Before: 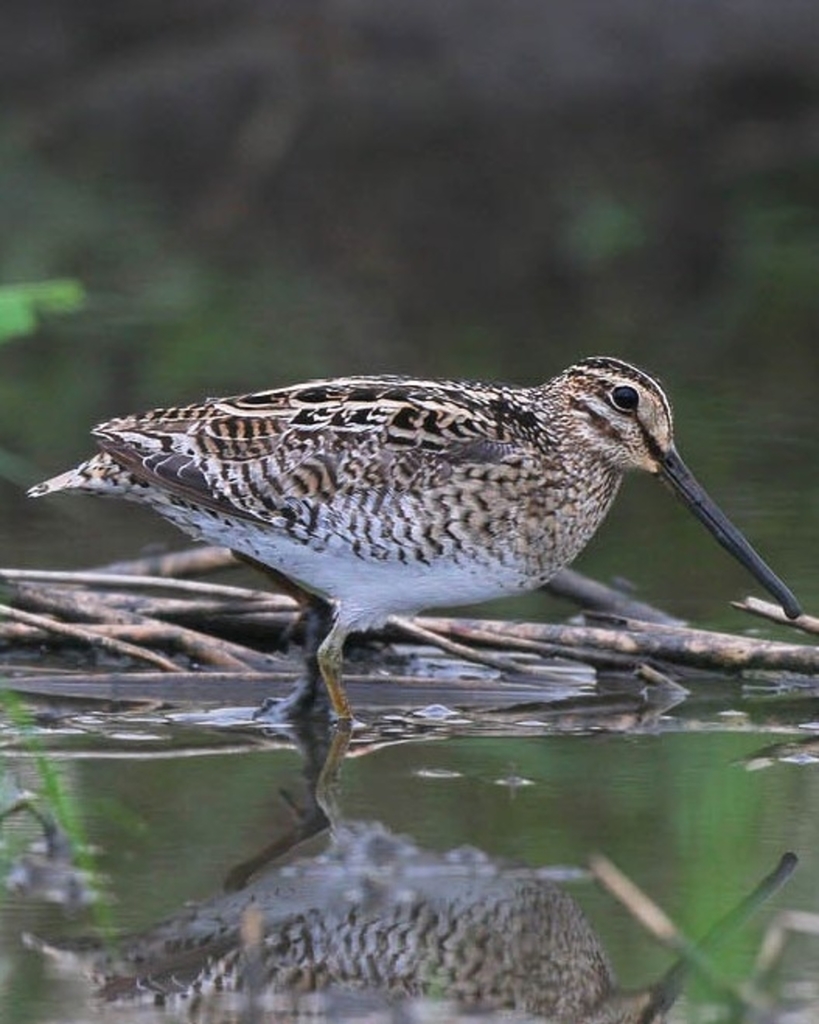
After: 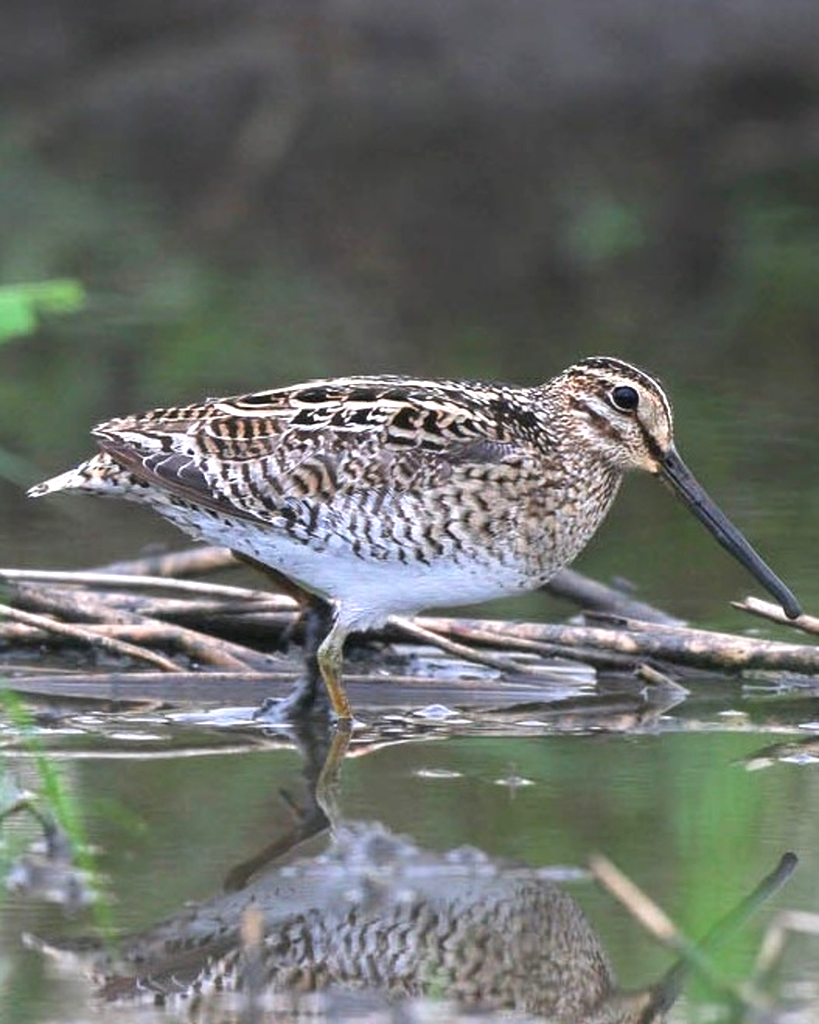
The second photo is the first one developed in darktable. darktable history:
exposure: exposure 0.664 EV, compensate highlight preservation false
